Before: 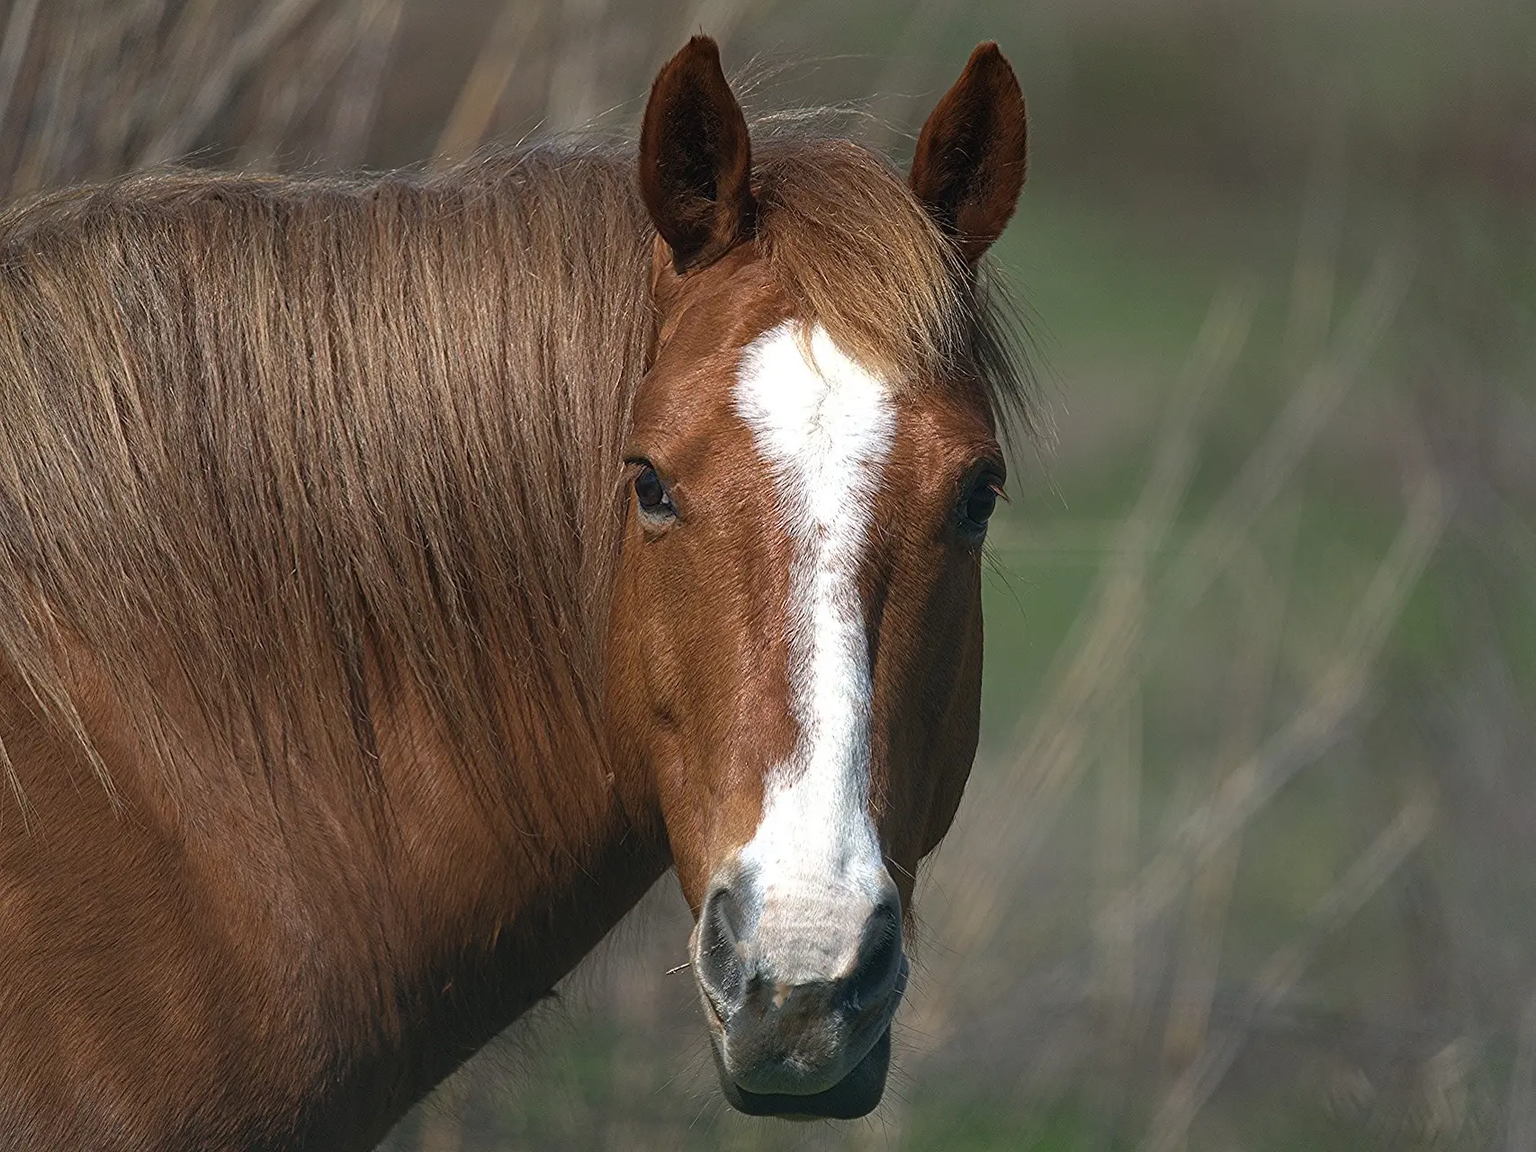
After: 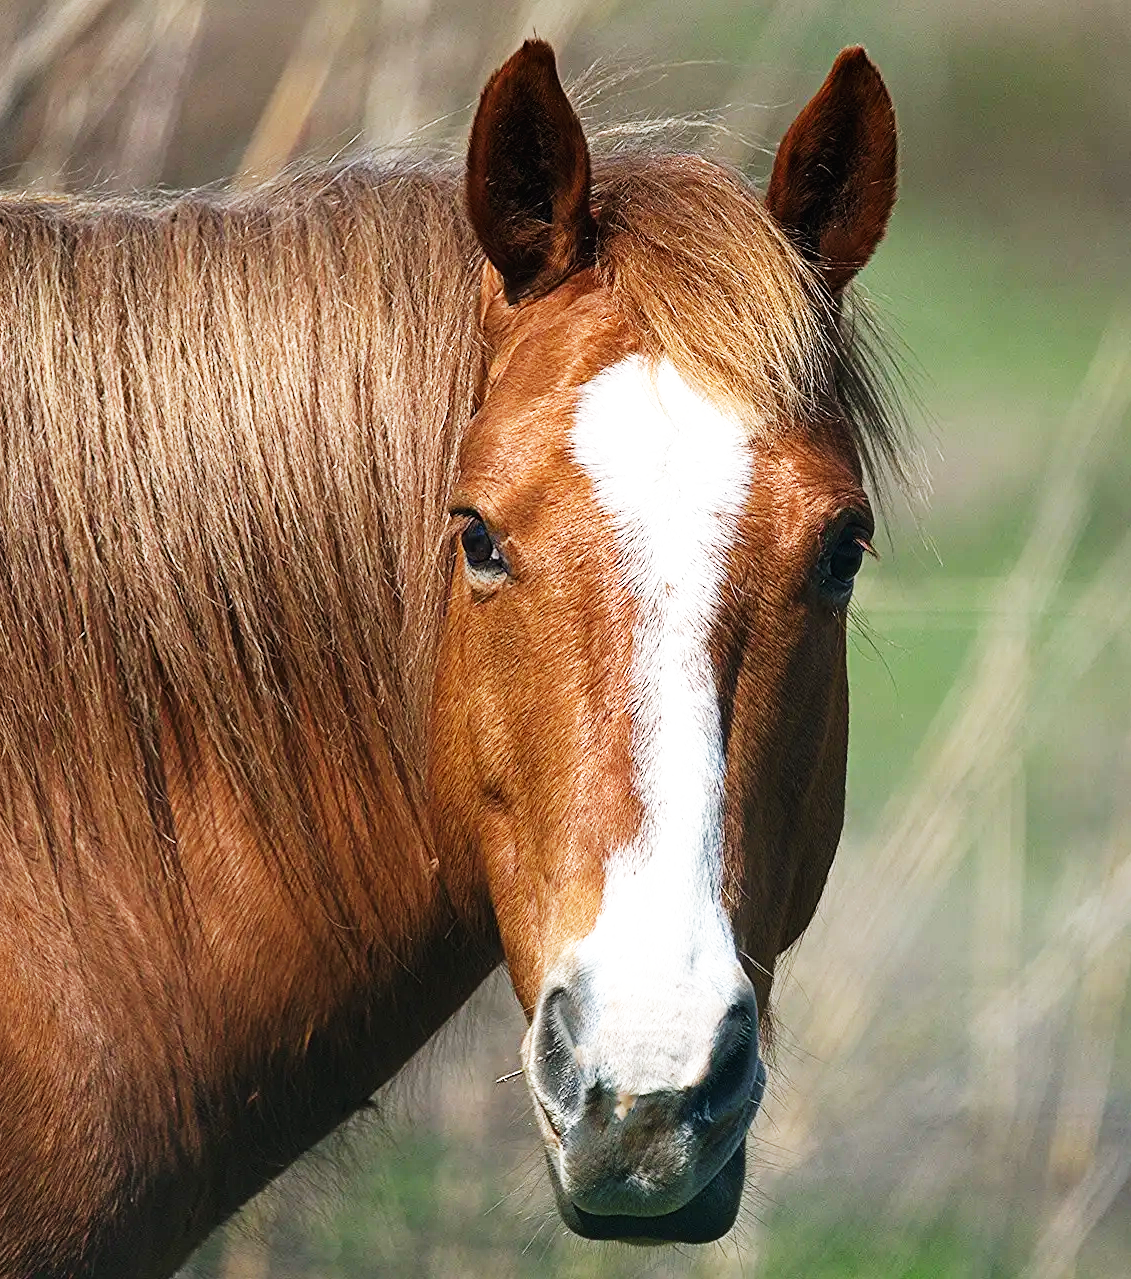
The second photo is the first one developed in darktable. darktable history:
crop and rotate: left 14.324%, right 19.41%
base curve: curves: ch0 [(0, 0) (0.007, 0.004) (0.027, 0.03) (0.046, 0.07) (0.207, 0.54) (0.442, 0.872) (0.673, 0.972) (1, 1)], preserve colors none
